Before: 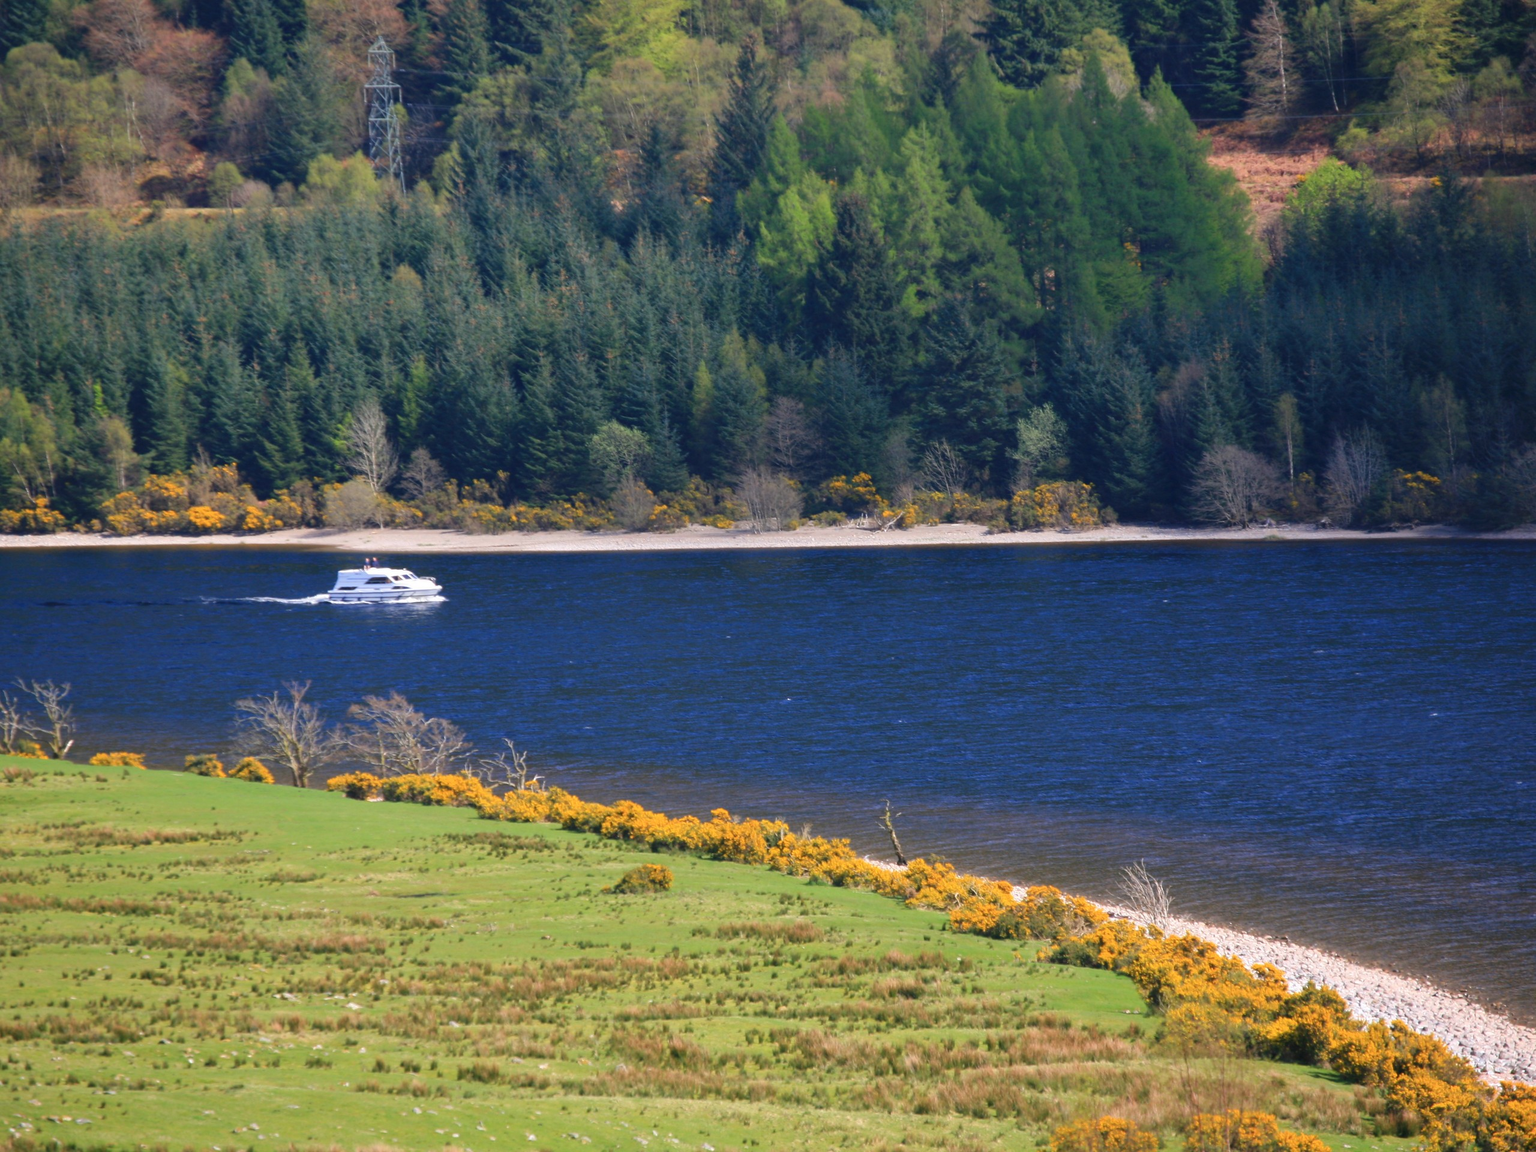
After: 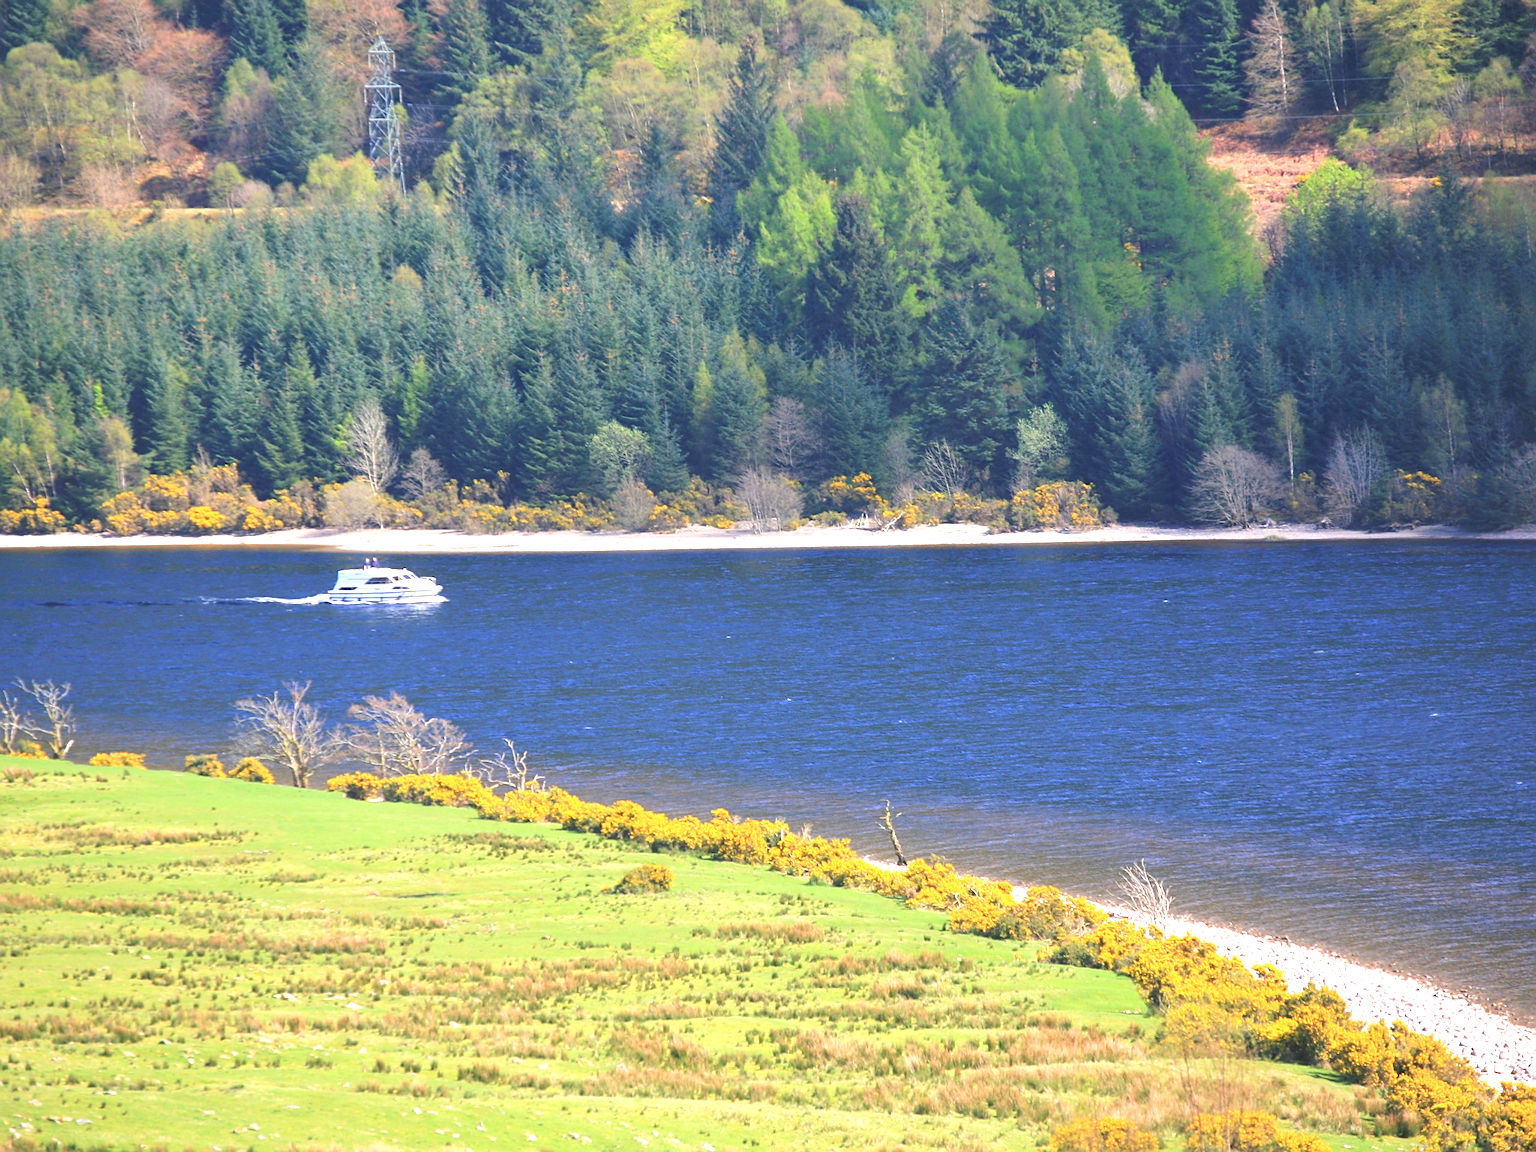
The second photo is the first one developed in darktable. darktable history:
exposure: black level correction 0, exposure 0.7 EV, compensate exposure bias true, compensate highlight preservation false
sharpen: on, module defaults
contrast brightness saturation: brightness 0.13
